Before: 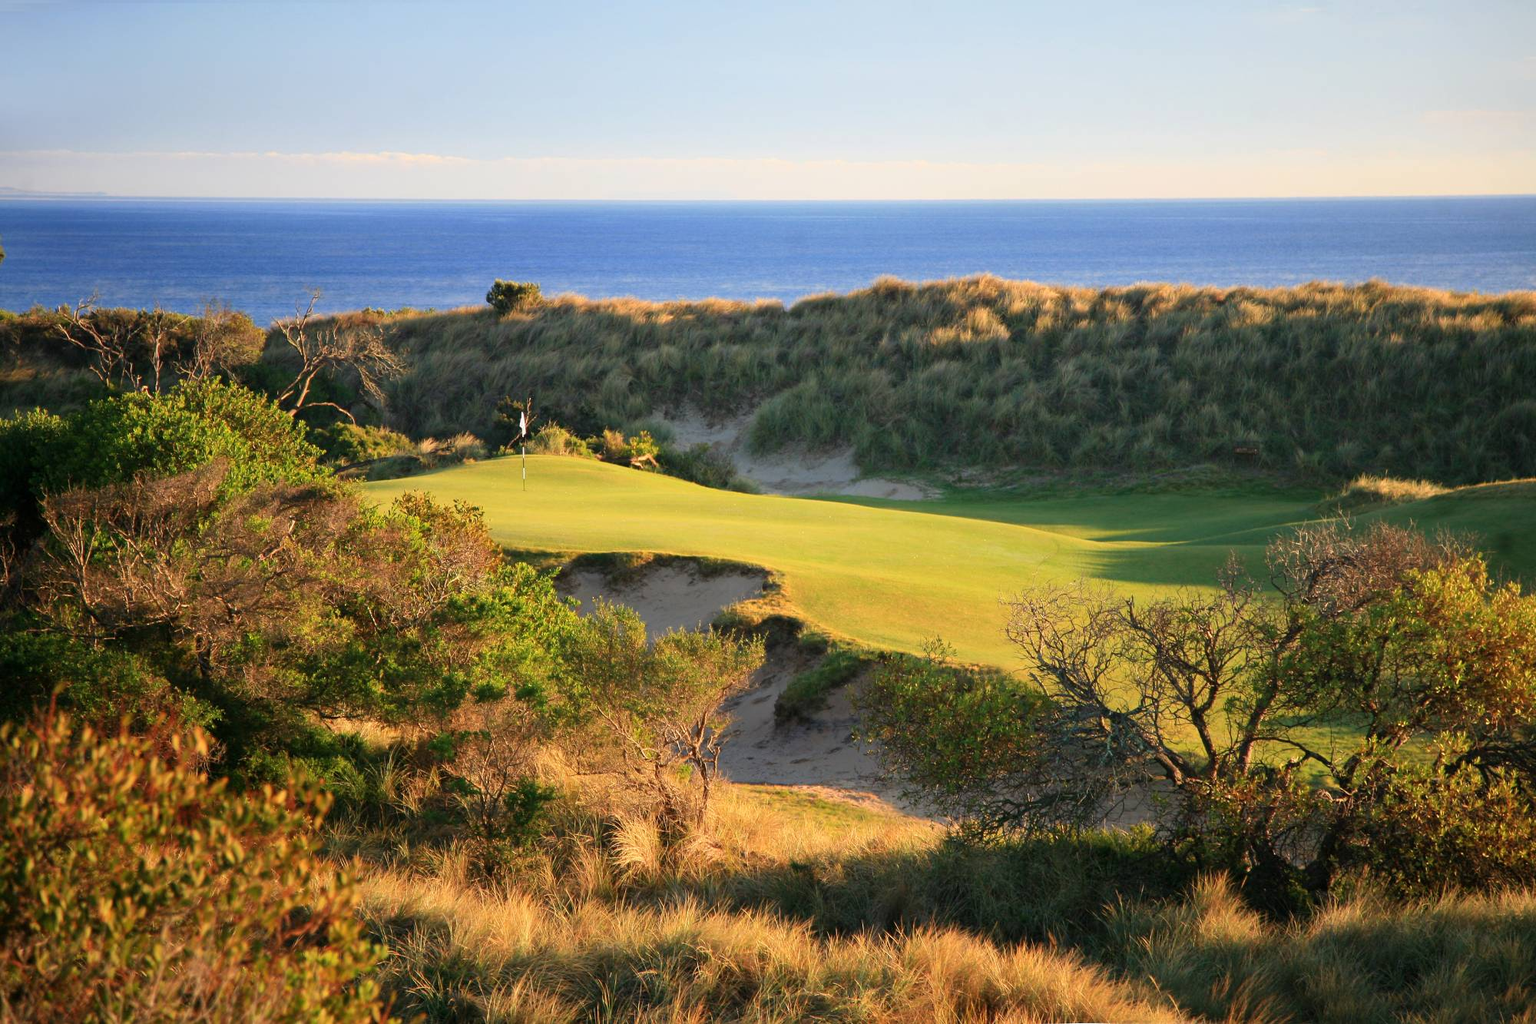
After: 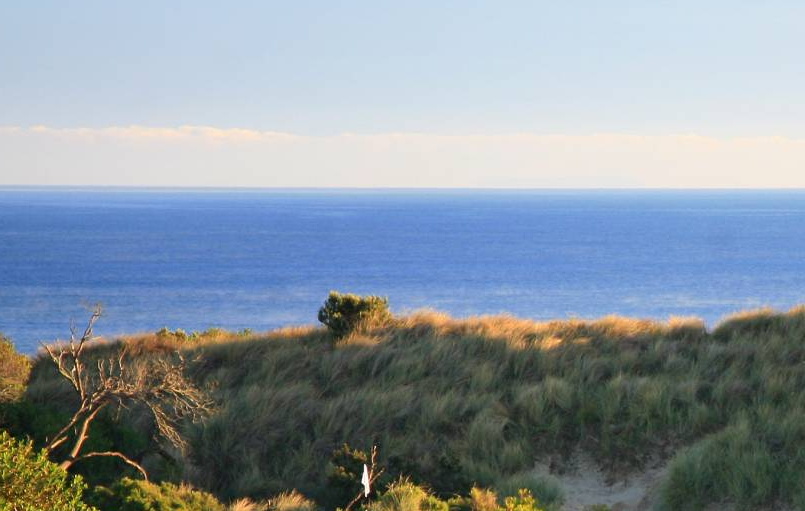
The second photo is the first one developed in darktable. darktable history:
crop: left 15.773%, top 5.457%, right 43.937%, bottom 56.208%
